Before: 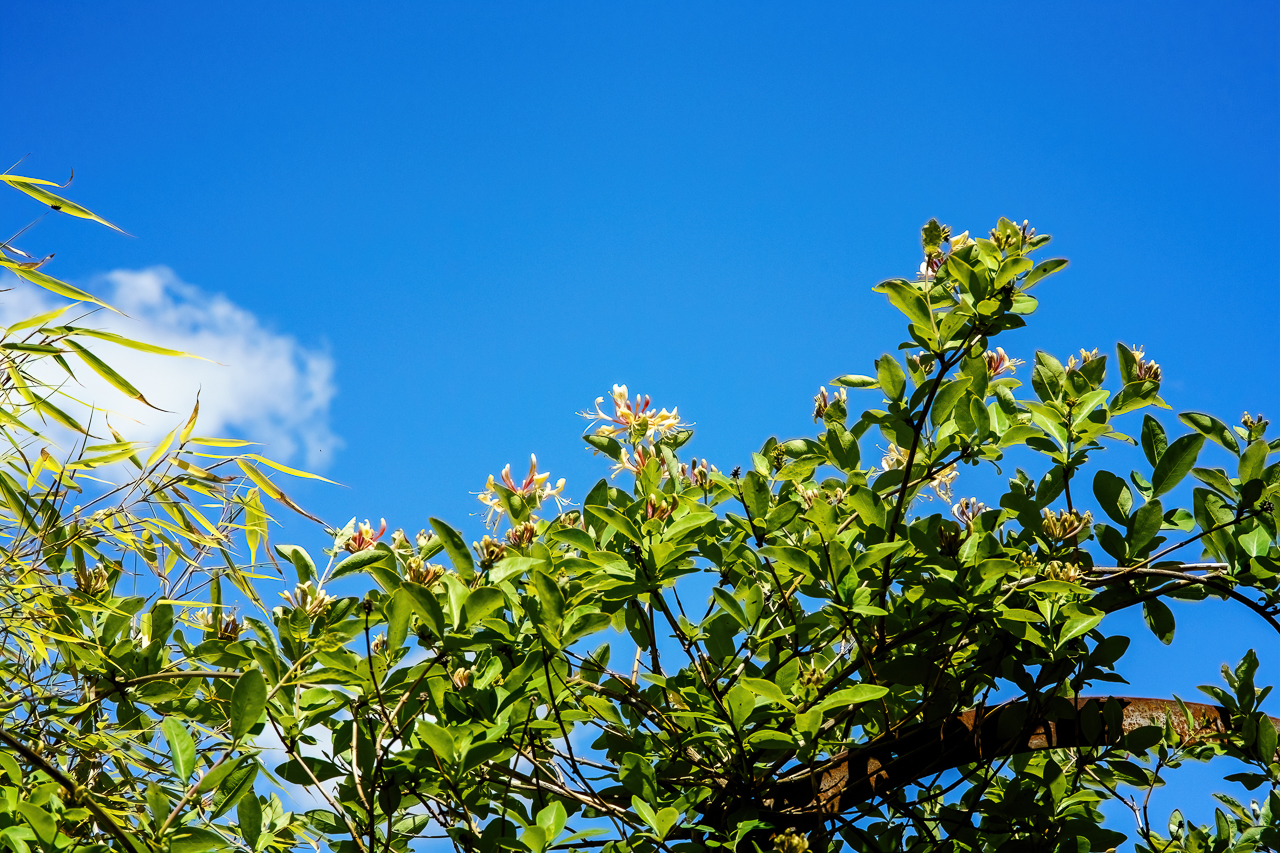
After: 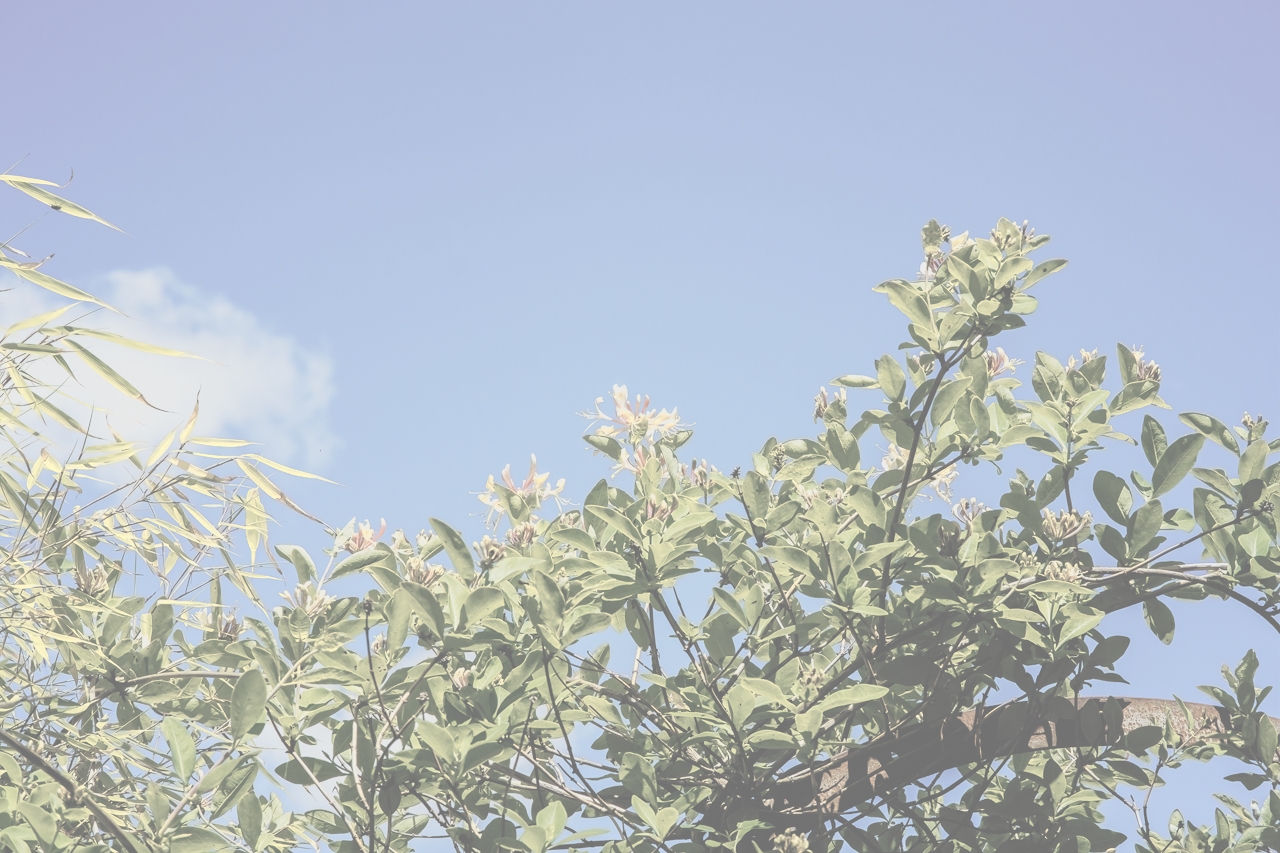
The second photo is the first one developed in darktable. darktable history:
contrast brightness saturation: contrast -0.32, brightness 0.75, saturation -0.78
color zones: curves: ch0 [(0.099, 0.624) (0.257, 0.596) (0.384, 0.376) (0.529, 0.492) (0.697, 0.564) (0.768, 0.532) (0.908, 0.644)]; ch1 [(0.112, 0.564) (0.254, 0.612) (0.432, 0.676) (0.592, 0.456) (0.743, 0.684) (0.888, 0.536)]; ch2 [(0.25, 0.5) (0.469, 0.36) (0.75, 0.5)]
